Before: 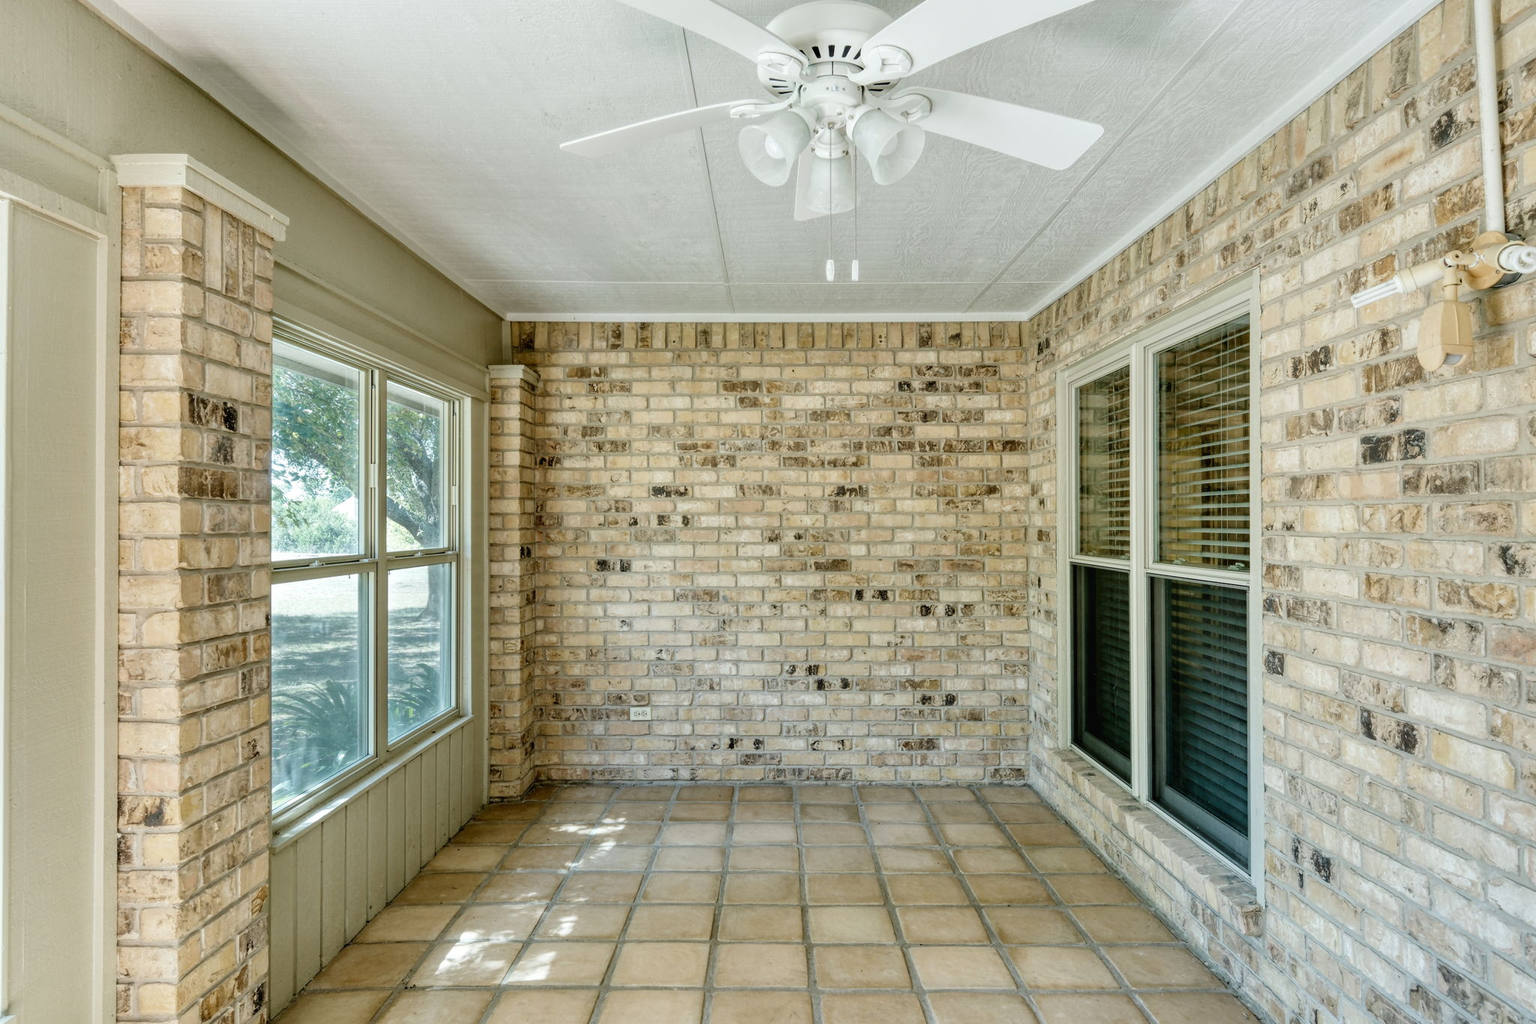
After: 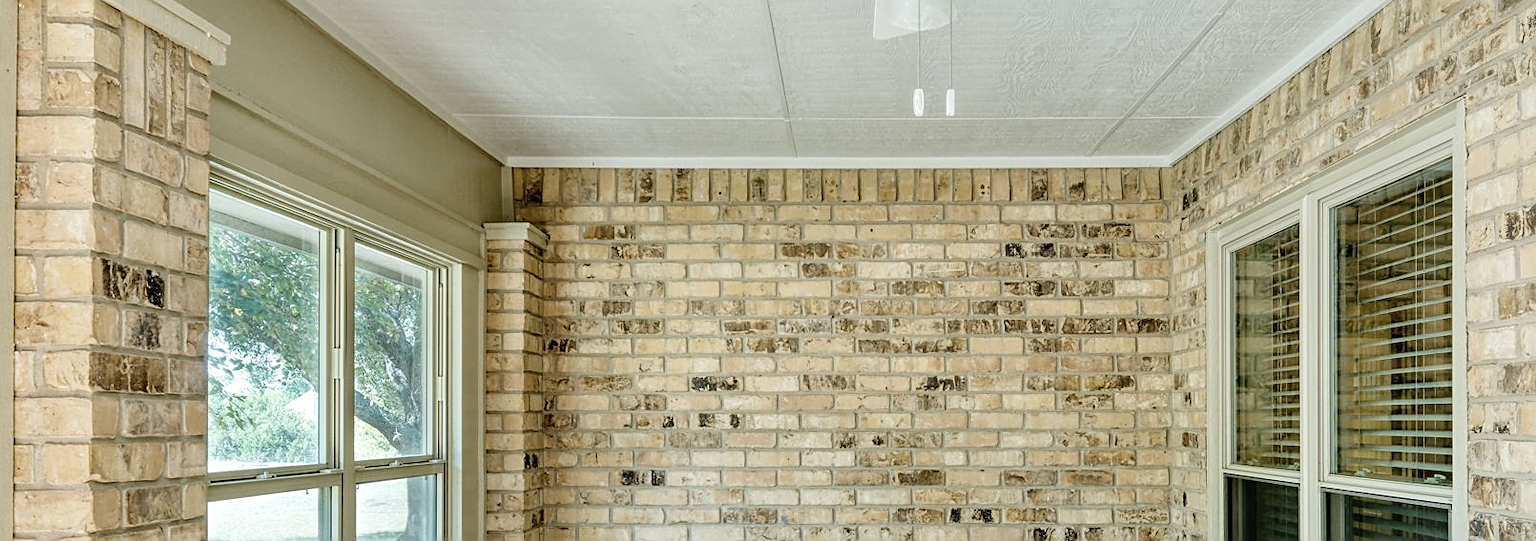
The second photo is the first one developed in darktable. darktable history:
contrast brightness saturation: contrast 0.05, brightness 0.063, saturation 0.006
crop: left 7.031%, top 18.578%, right 14.323%, bottom 39.748%
sharpen: on, module defaults
